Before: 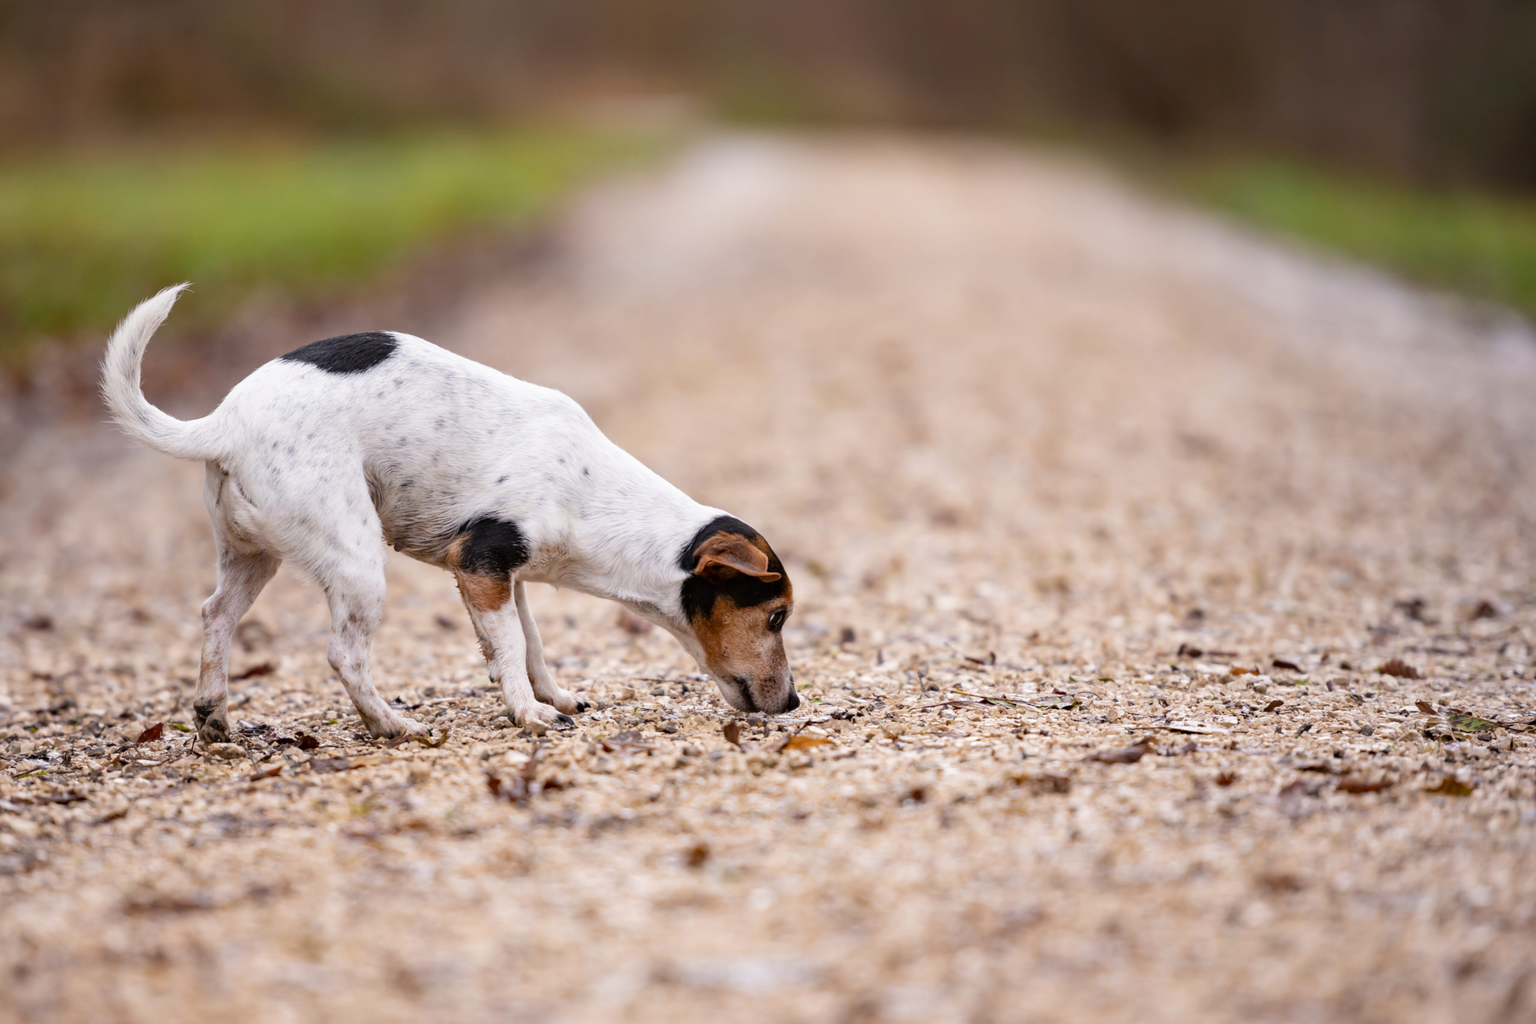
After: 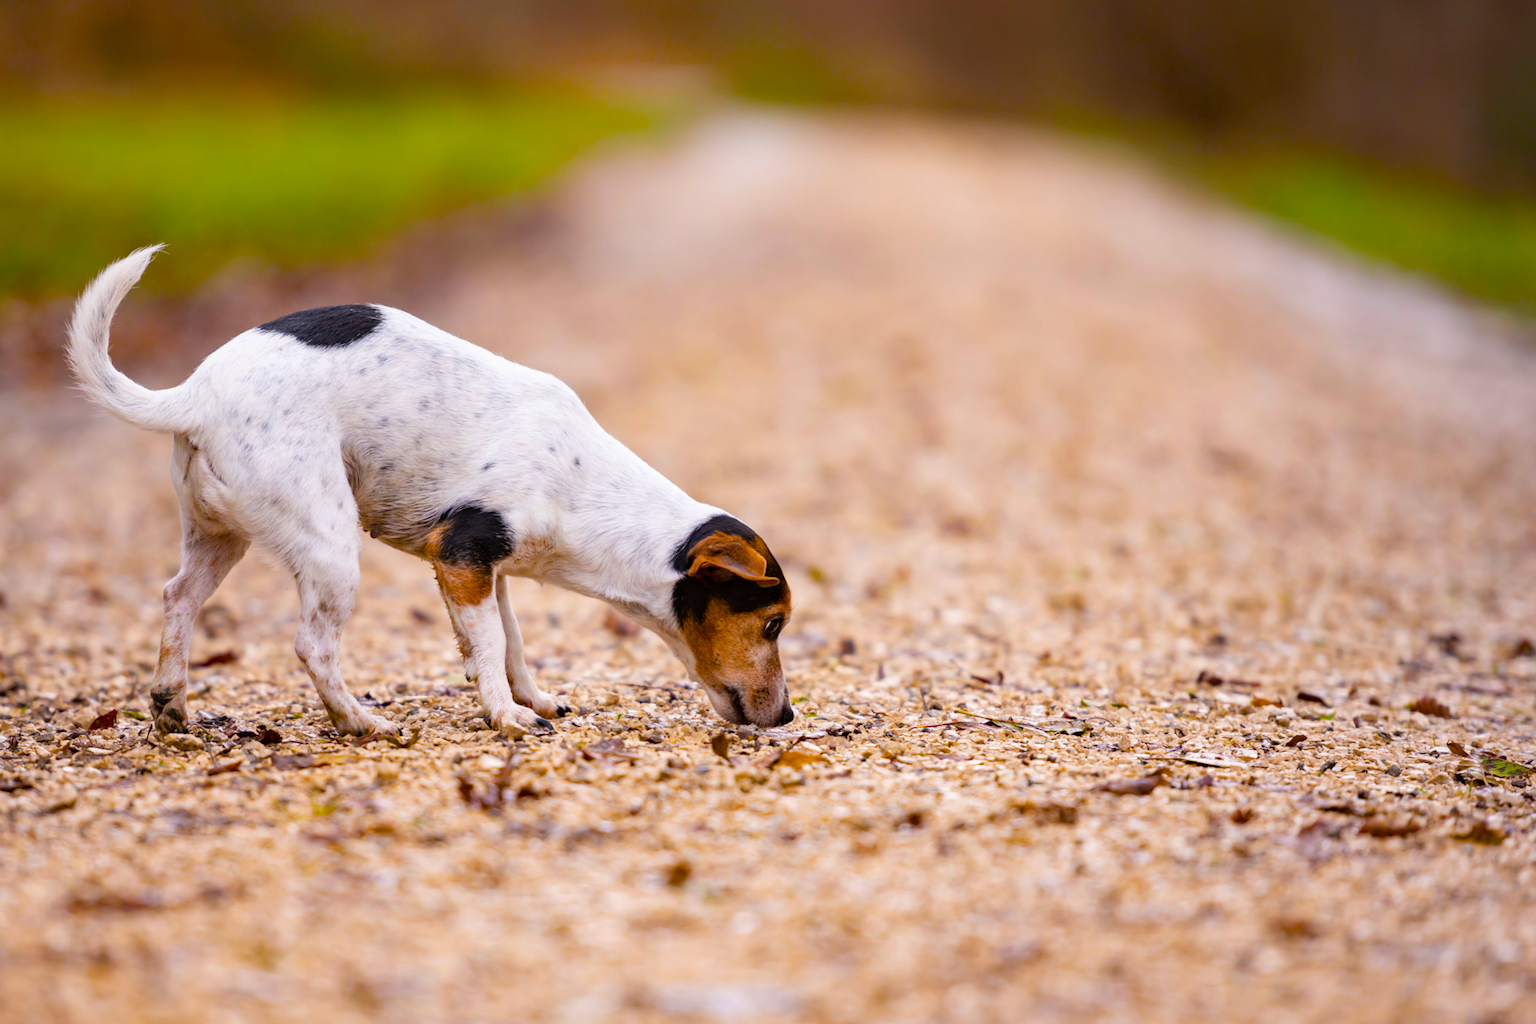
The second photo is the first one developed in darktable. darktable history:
color balance rgb: linear chroma grading › global chroma 23.15%, perceptual saturation grading › global saturation 28.7%, perceptual saturation grading › mid-tones 12.04%, perceptual saturation grading › shadows 10.19%, global vibrance 22.22%
crop and rotate: angle -2.38°
